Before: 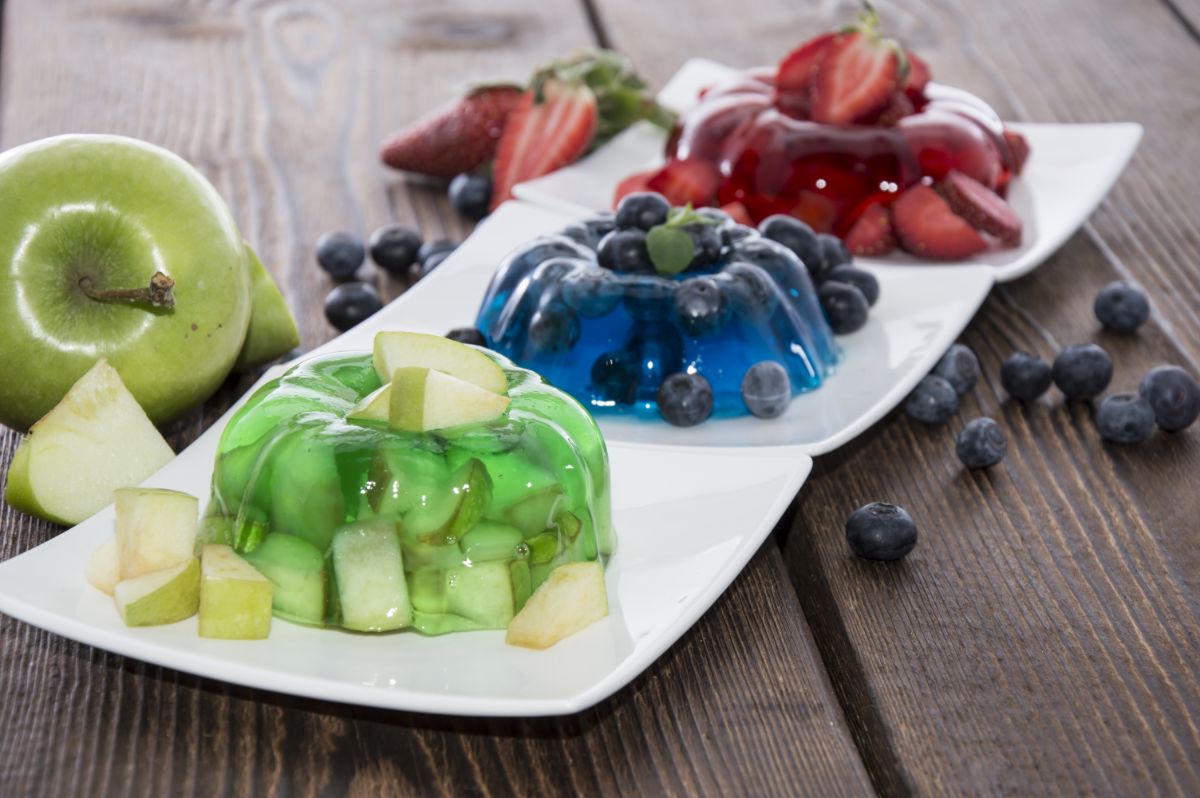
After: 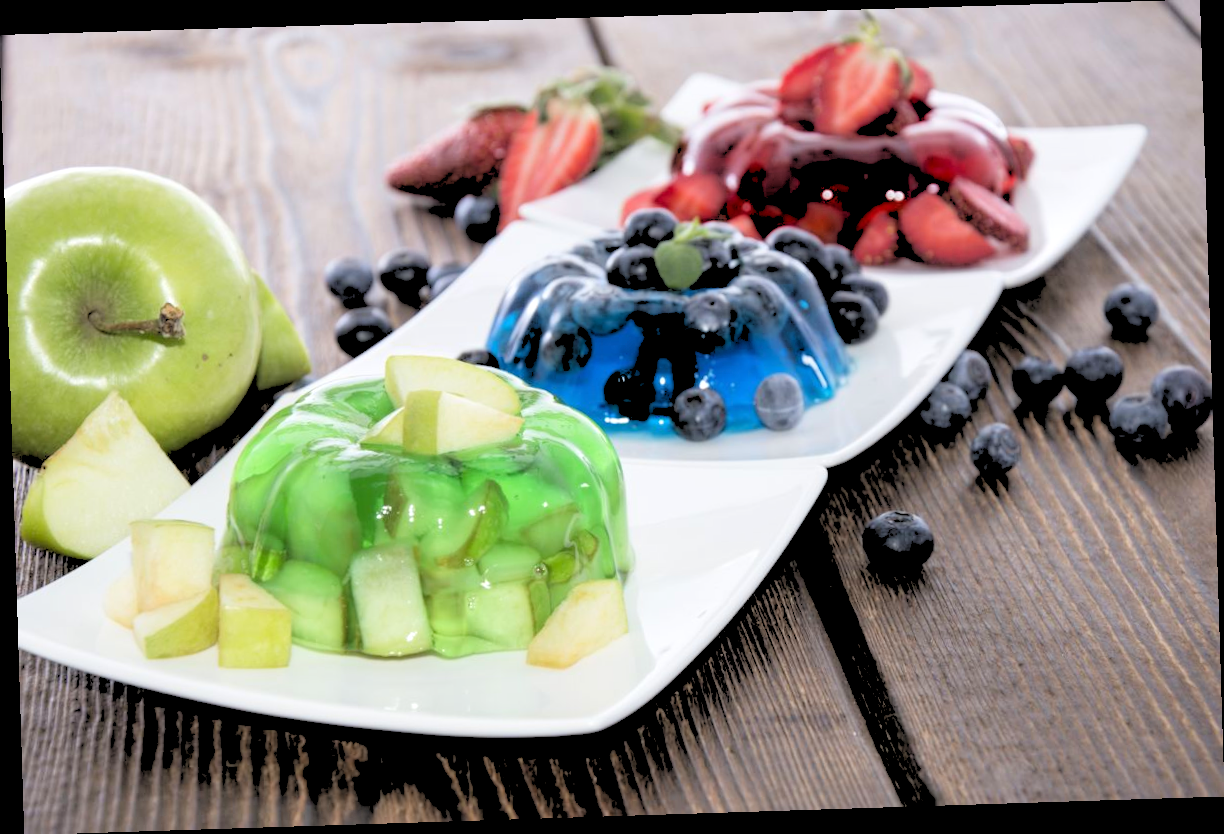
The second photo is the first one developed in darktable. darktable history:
rgb levels: levels [[0.027, 0.429, 0.996], [0, 0.5, 1], [0, 0.5, 1]]
rotate and perspective: rotation -1.77°, lens shift (horizontal) 0.004, automatic cropping off
exposure: exposure 0.161 EV, compensate highlight preservation false
